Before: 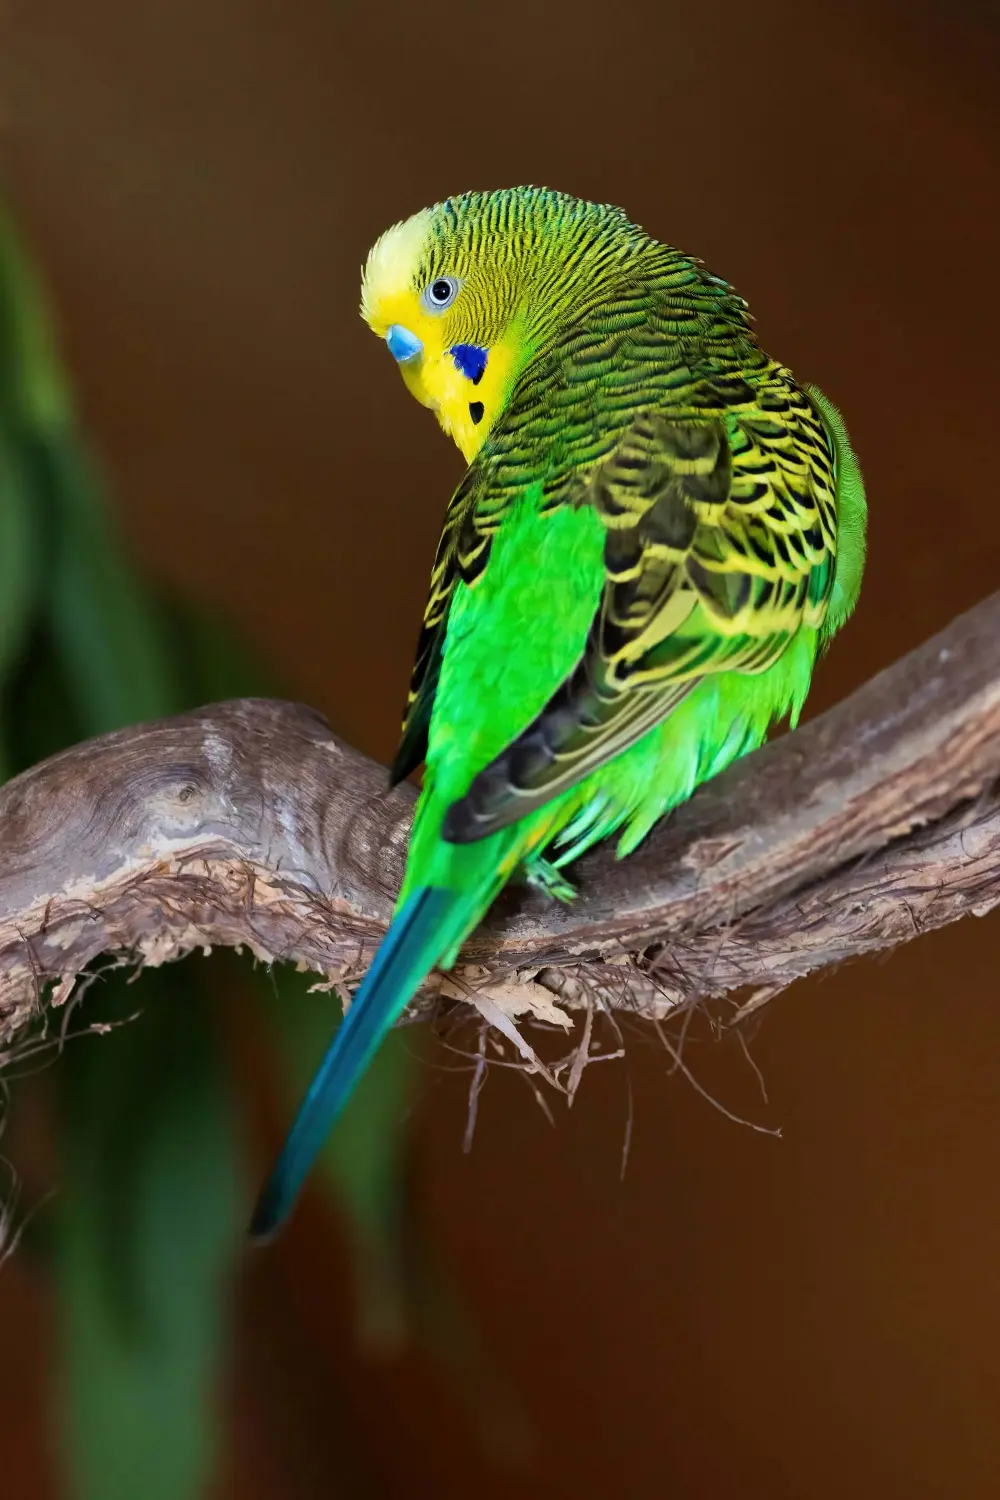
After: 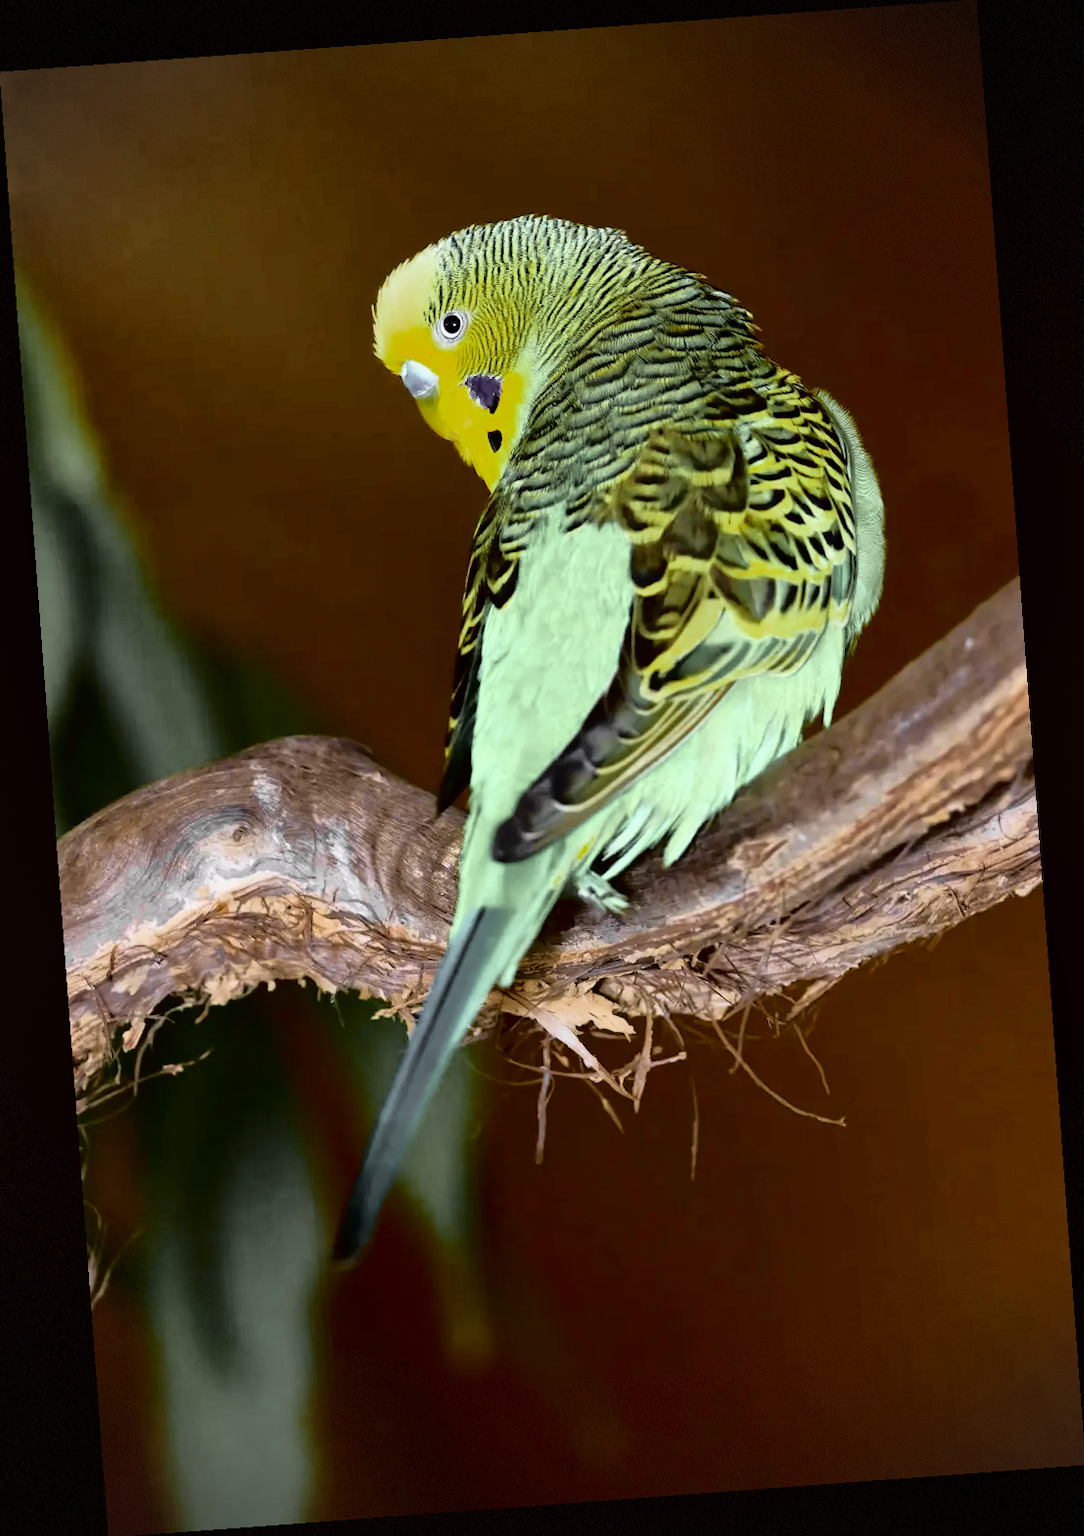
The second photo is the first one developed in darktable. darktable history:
rotate and perspective: rotation -4.25°, automatic cropping off
vignetting: dithering 8-bit output, unbound false
local contrast: mode bilateral grid, contrast 20, coarseness 50, detail 120%, midtone range 0.2
tone curve: curves: ch0 [(0, 0.015) (0.091, 0.055) (0.184, 0.159) (0.304, 0.382) (0.492, 0.579) (0.628, 0.755) (0.832, 0.932) (0.984, 0.963)]; ch1 [(0, 0) (0.34, 0.235) (0.493, 0.5) (0.554, 0.56) (0.764, 0.815) (1, 1)]; ch2 [(0, 0) (0.44, 0.458) (0.476, 0.477) (0.542, 0.586) (0.674, 0.724) (1, 1)], color space Lab, independent channels, preserve colors none
color zones: curves: ch0 [(0.004, 0.388) (0.125, 0.392) (0.25, 0.404) (0.375, 0.5) (0.5, 0.5) (0.625, 0.5) (0.75, 0.5) (0.875, 0.5)]; ch1 [(0, 0.5) (0.125, 0.5) (0.25, 0.5) (0.375, 0.124) (0.524, 0.124) (0.645, 0.128) (0.789, 0.132) (0.914, 0.096) (0.998, 0.068)]
